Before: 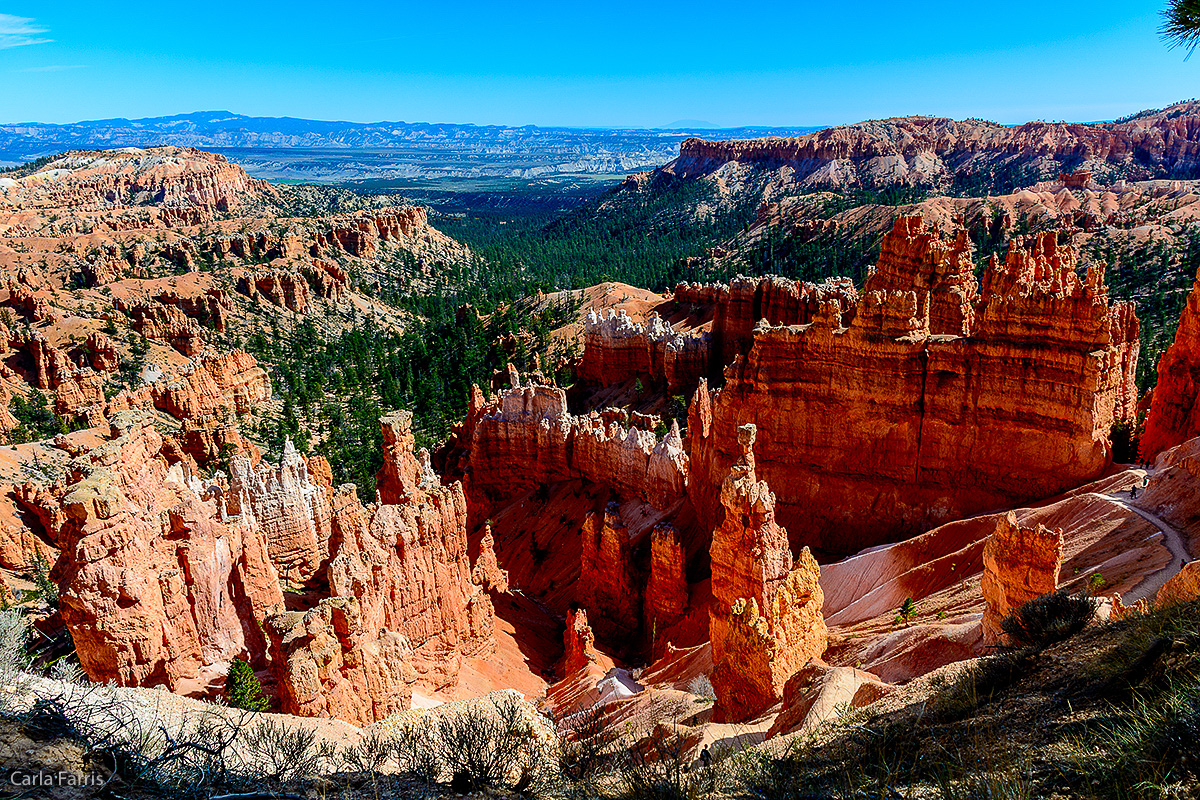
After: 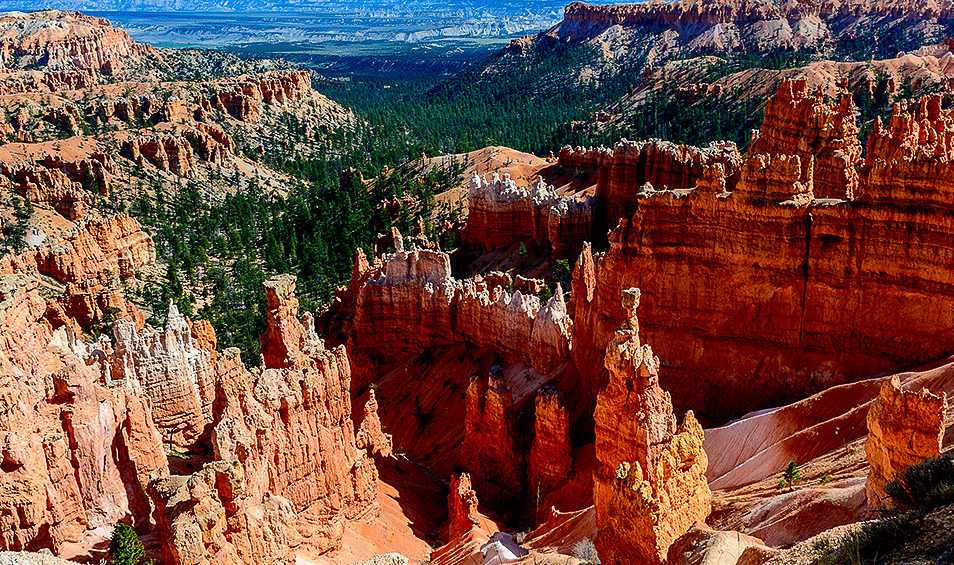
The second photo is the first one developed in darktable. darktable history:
crop: left 9.723%, top 17.022%, right 10.701%, bottom 12.298%
